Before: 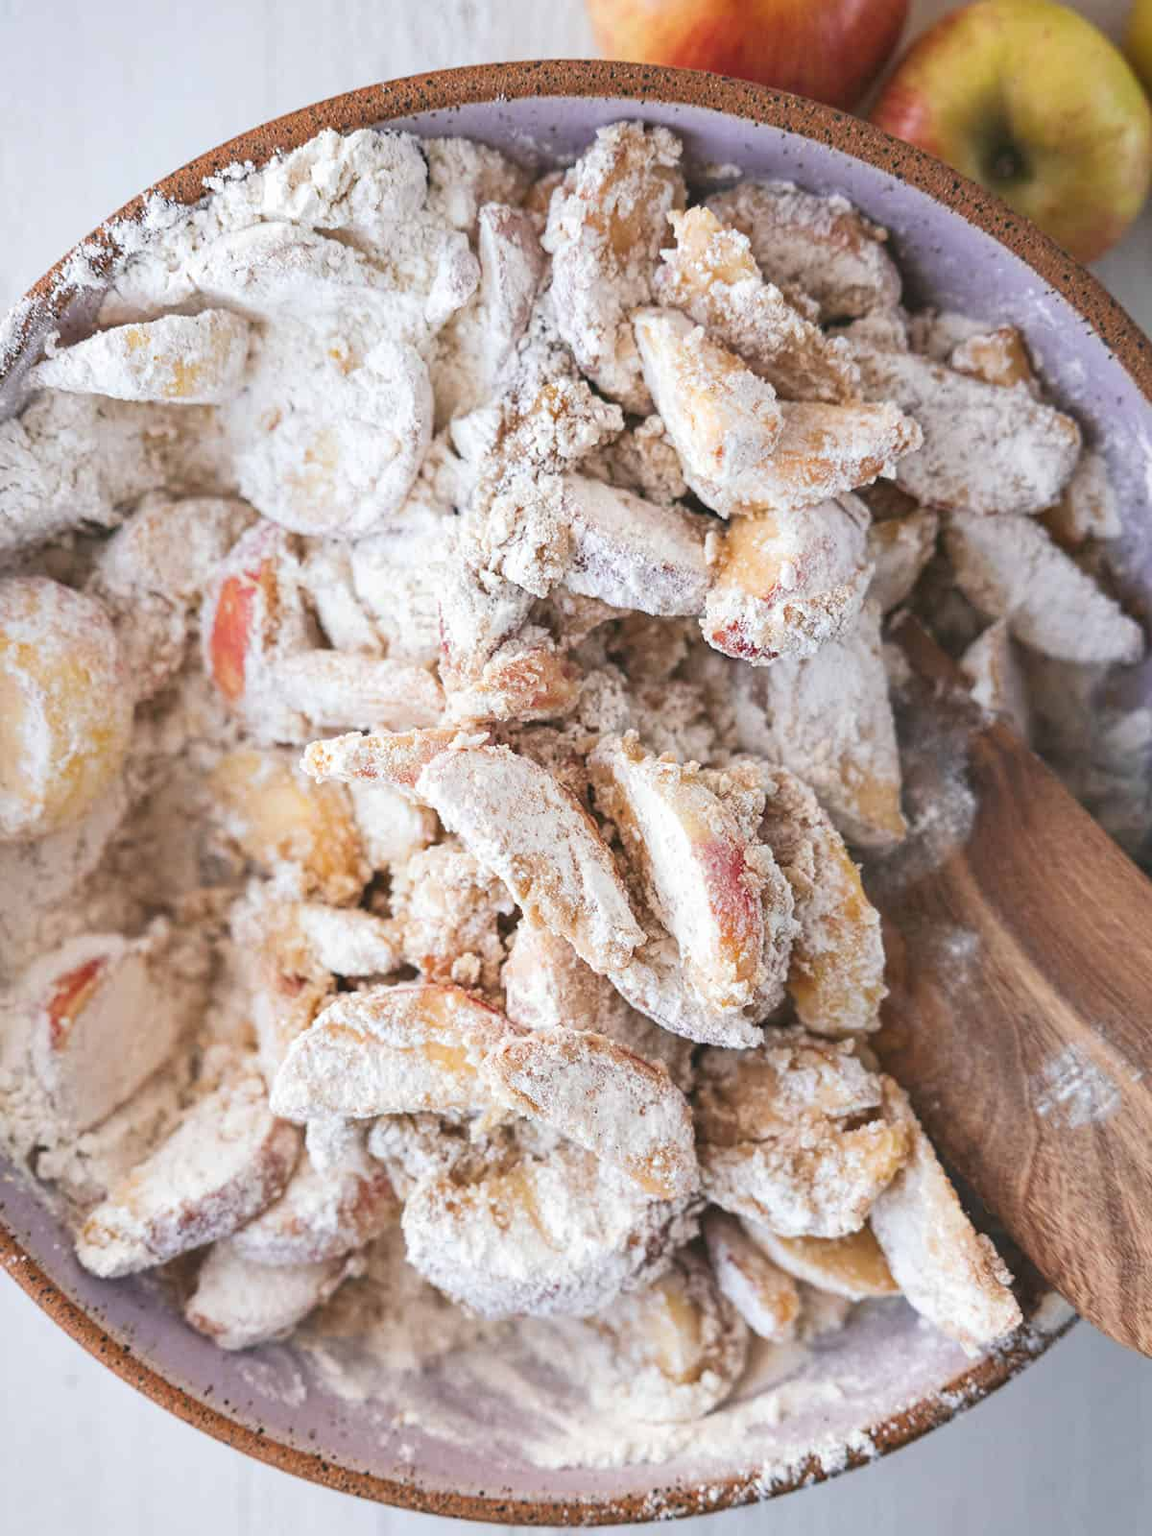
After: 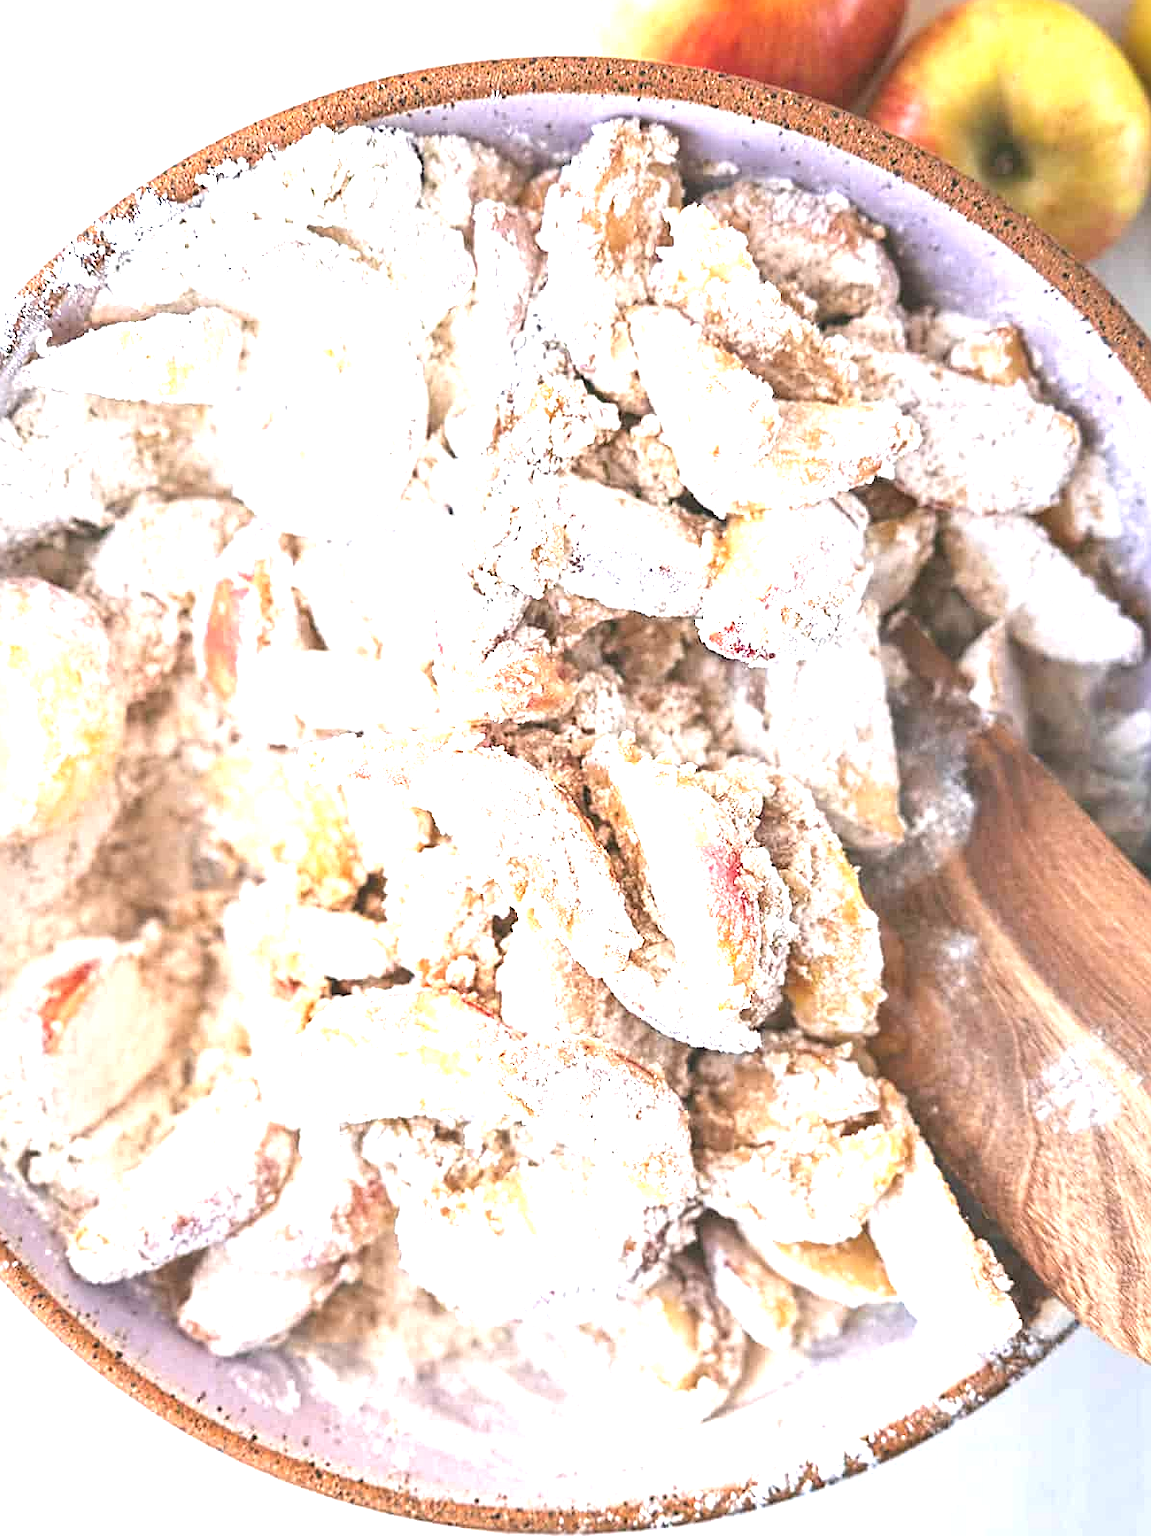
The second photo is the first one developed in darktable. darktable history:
exposure: black level correction 0, exposure 1.384 EV, compensate highlight preservation false
sharpen: on, module defaults
crop and rotate: left 0.815%, top 0.315%, bottom 0.379%
